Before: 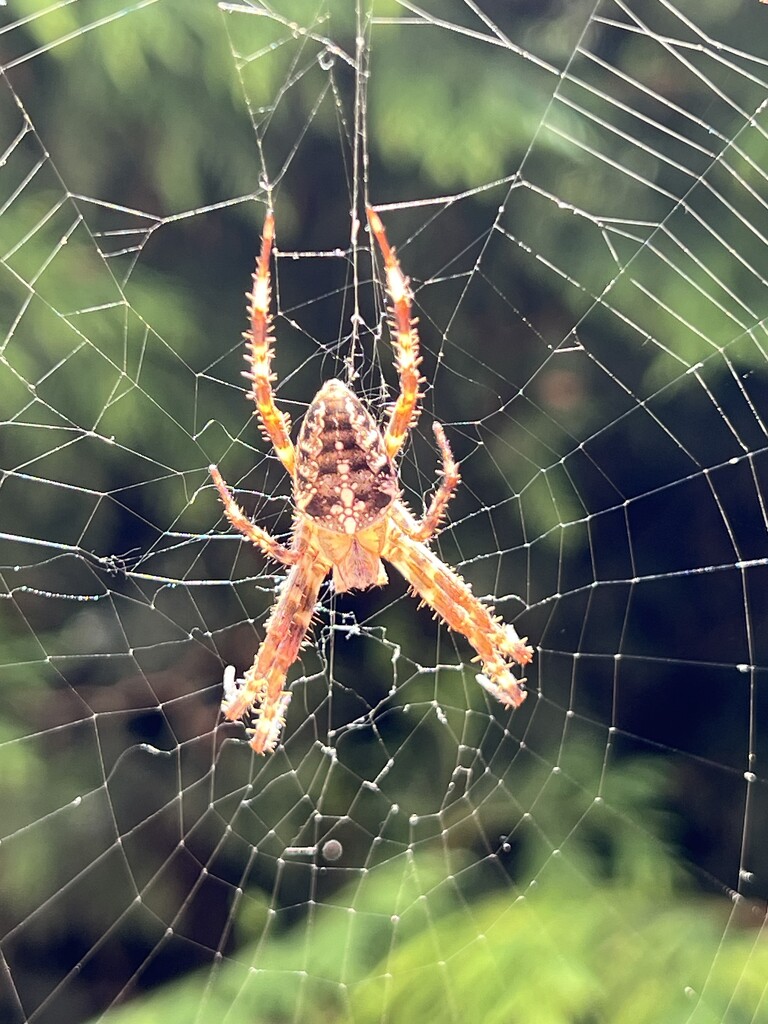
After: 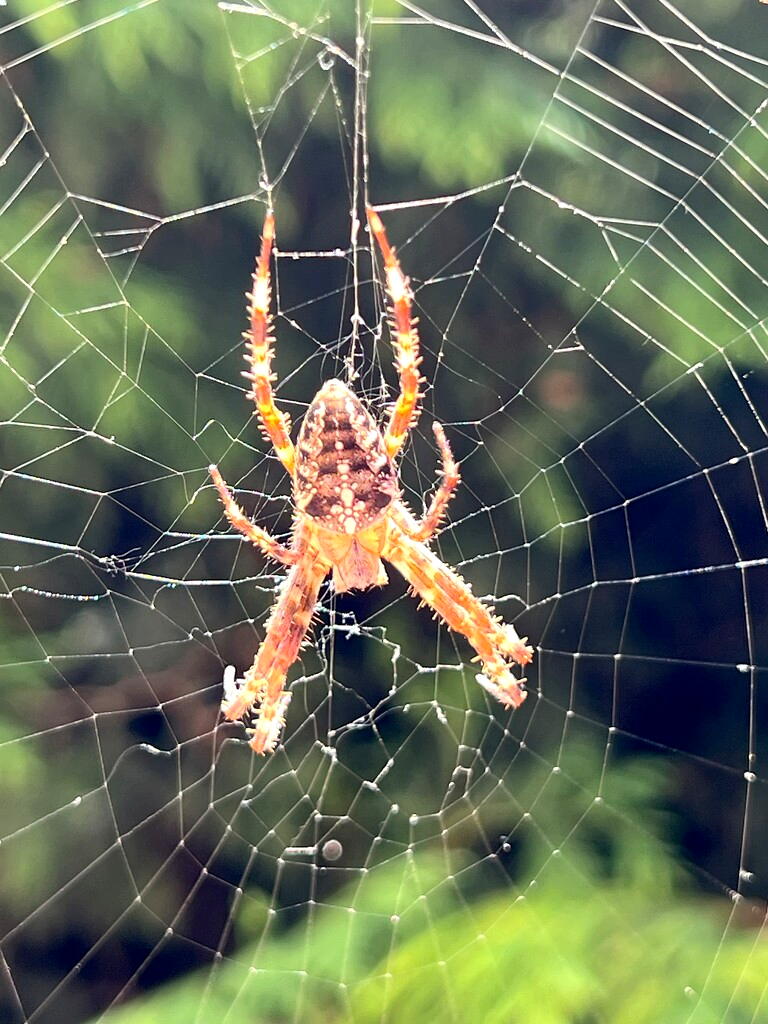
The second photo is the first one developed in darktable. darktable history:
exposure: black level correction 0.002, exposure 0.15 EV, compensate highlight preservation false
white balance: emerald 1
